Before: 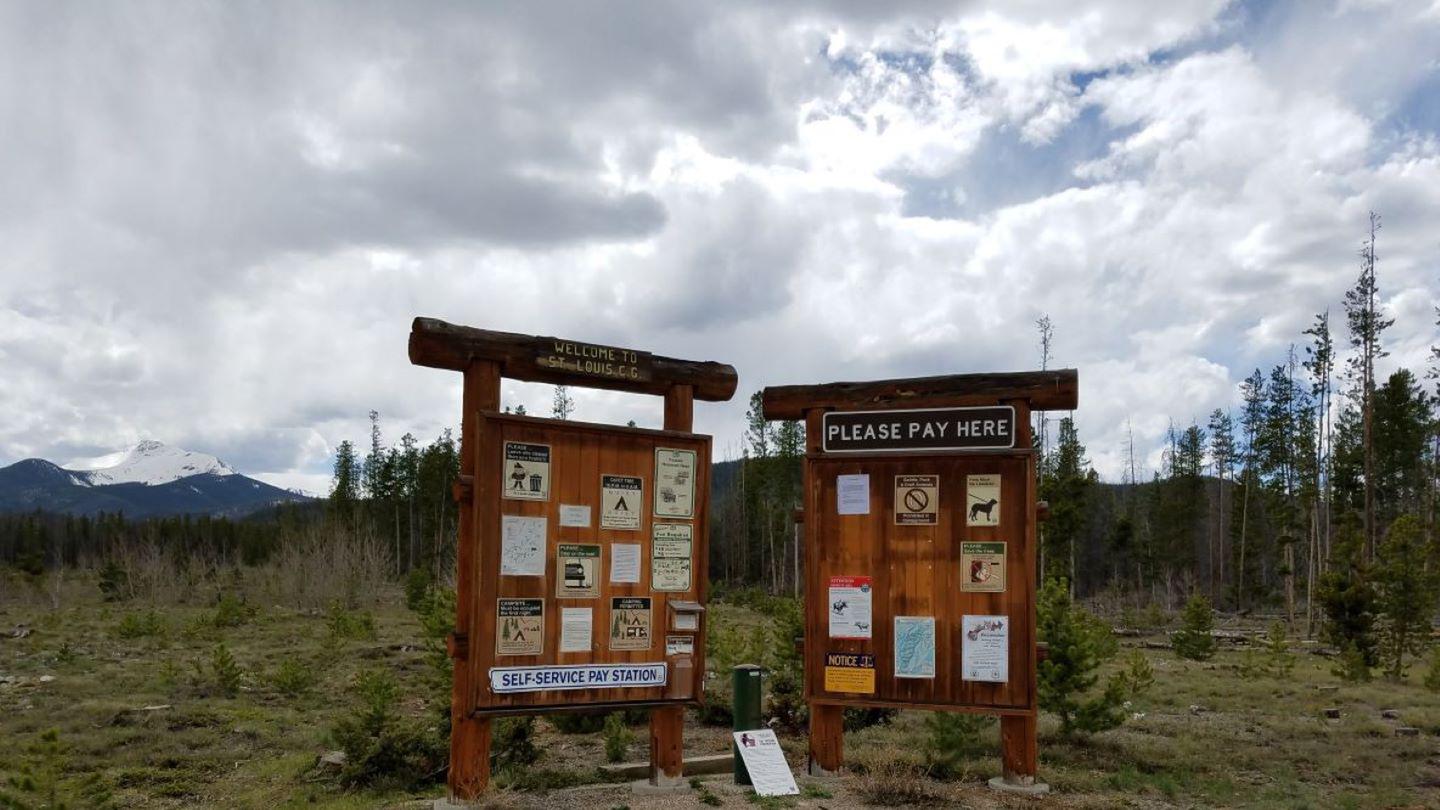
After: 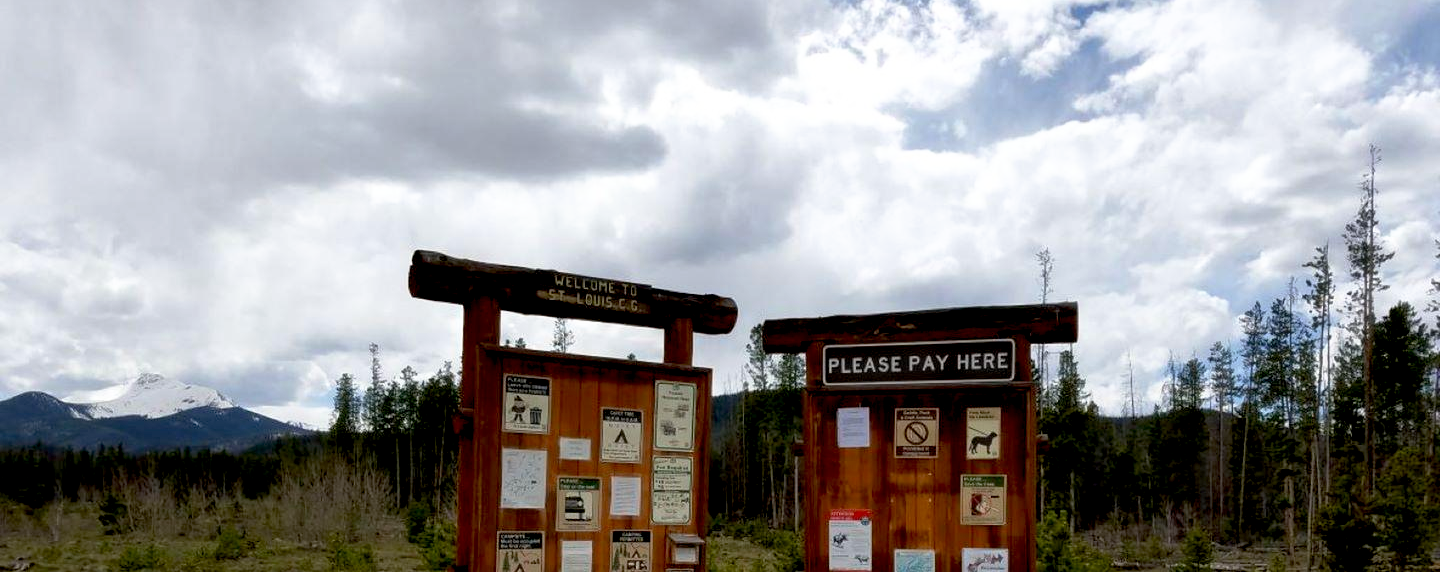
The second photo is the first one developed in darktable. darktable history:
crop and rotate: top 8.293%, bottom 20.996%
base curve: curves: ch0 [(0.017, 0) (0.425, 0.441) (0.844, 0.933) (1, 1)], preserve colors none
haze removal: strength -0.05
